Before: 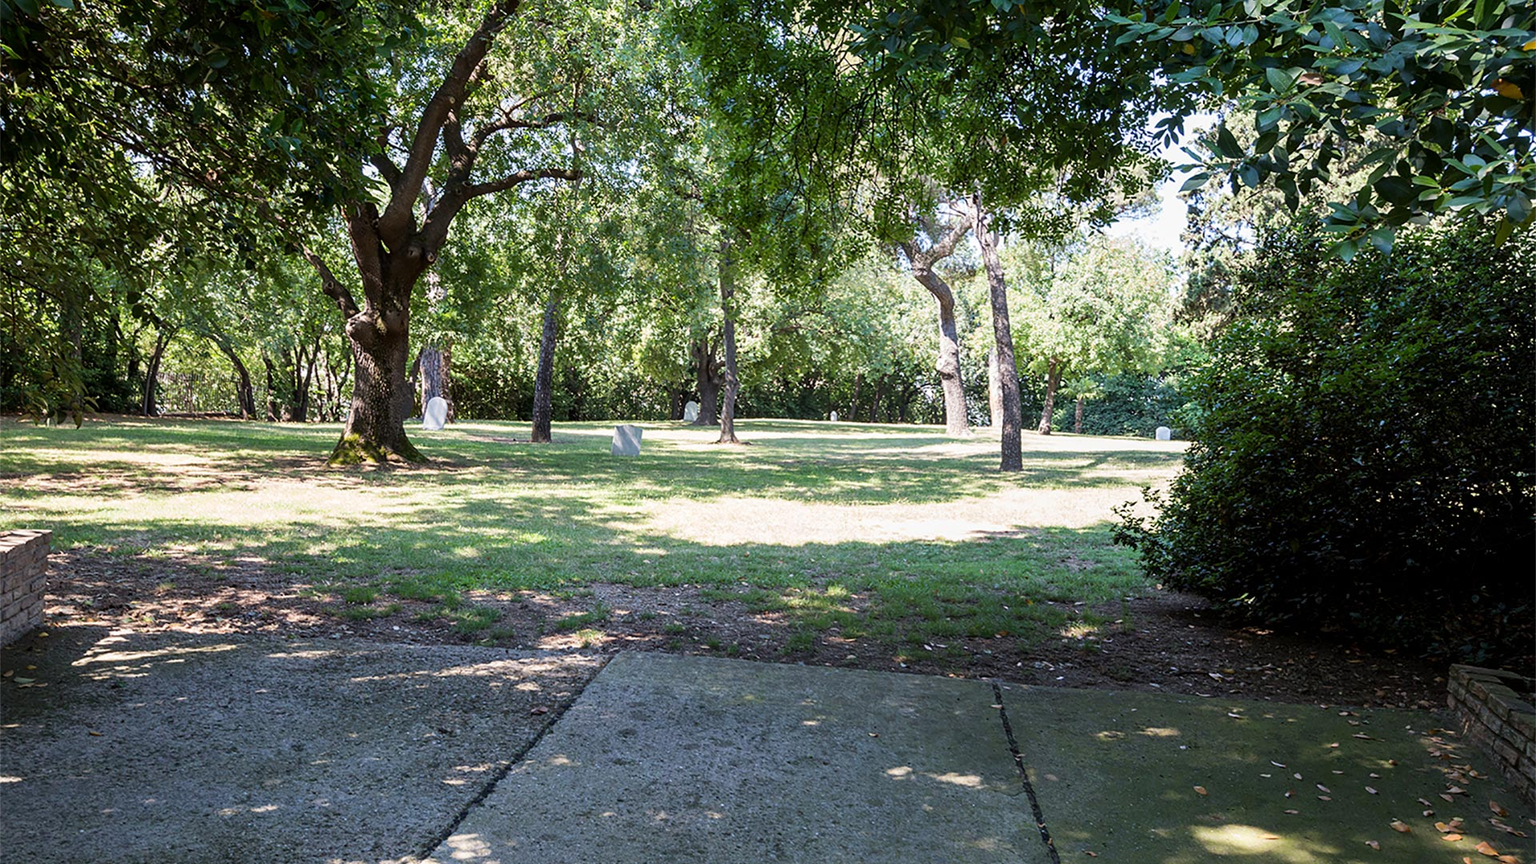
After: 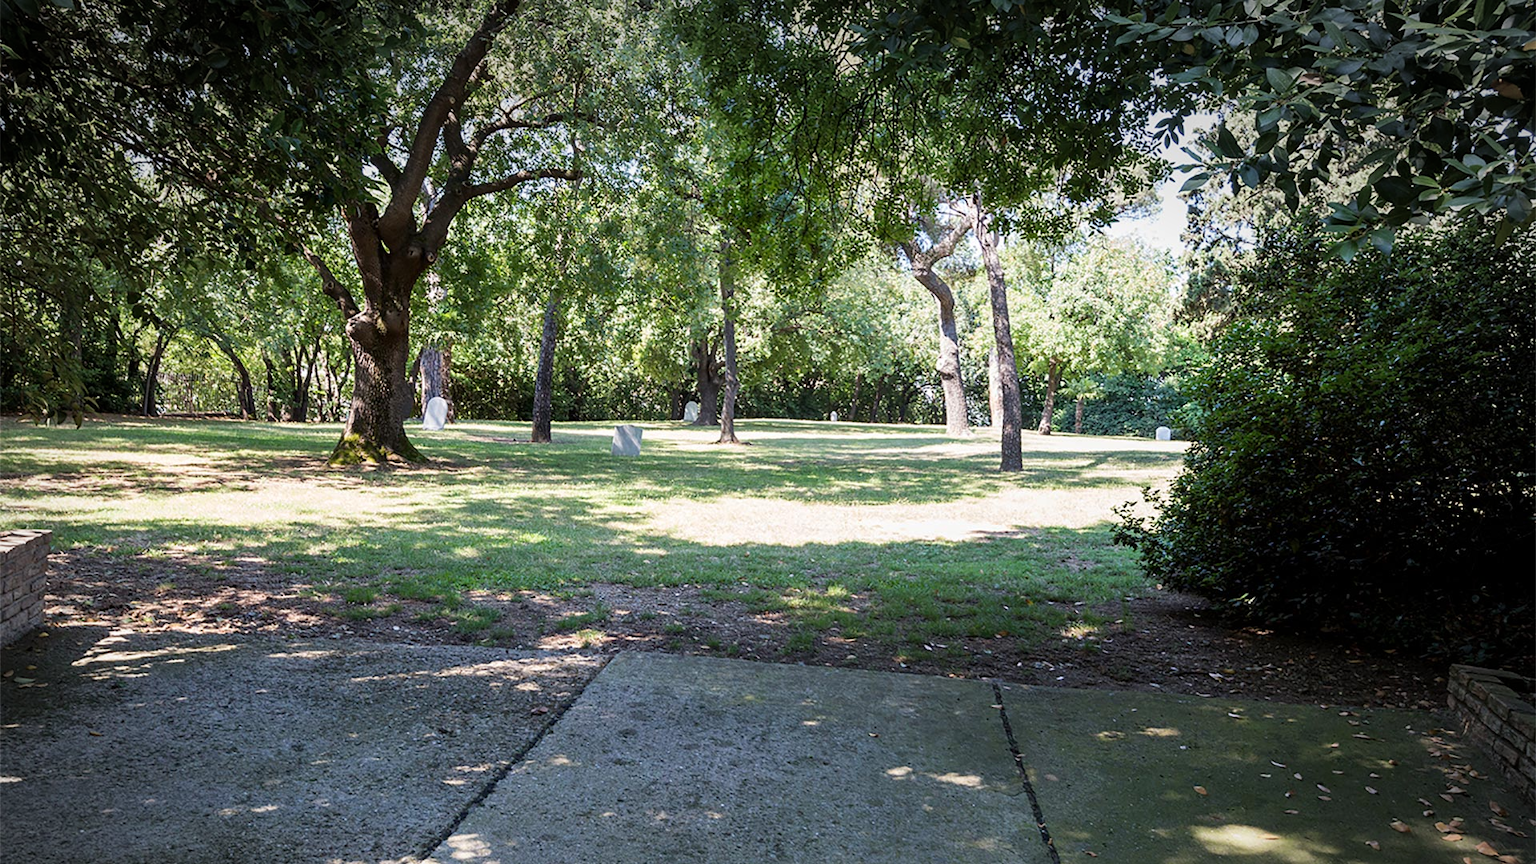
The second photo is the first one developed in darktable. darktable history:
exposure: compensate highlight preservation false
vignetting: fall-off radius 59.93%, center (-0.03, 0.24), automatic ratio true, unbound false
